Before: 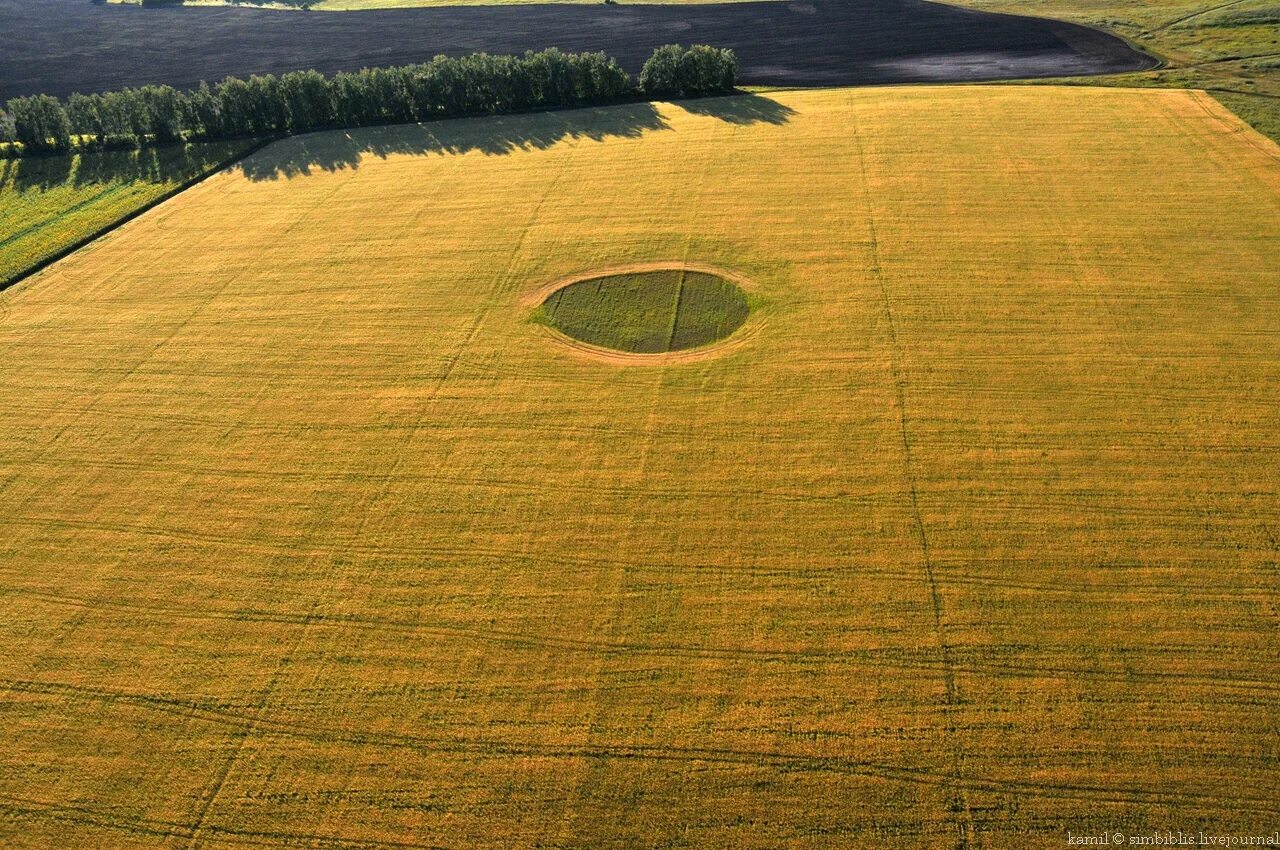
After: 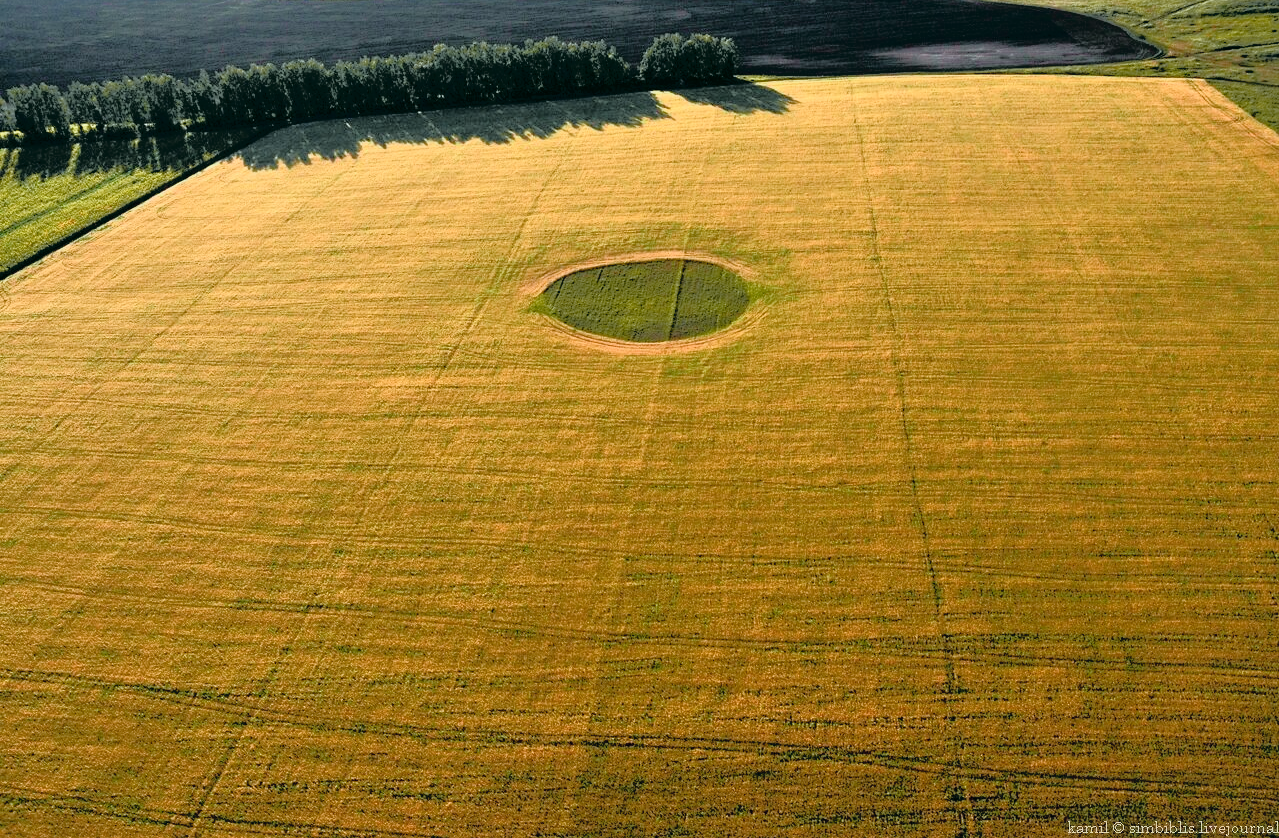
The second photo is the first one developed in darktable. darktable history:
color balance rgb: perceptual saturation grading › global saturation 9.462%, perceptual saturation grading › highlights -13.023%, perceptual saturation grading › mid-tones 14.915%, perceptual saturation grading › shadows 23.336%
crop: top 1.306%, right 0.034%
tone equalizer: -8 EV -1.85 EV, -7 EV -1.14 EV, -6 EV -1.65 EV, edges refinement/feathering 500, mask exposure compensation -1.57 EV, preserve details no
tone curve: curves: ch0 [(0, 0) (0.822, 0.825) (0.994, 0.955)]; ch1 [(0, 0) (0.226, 0.261) (0.383, 0.397) (0.46, 0.46) (0.498, 0.479) (0.524, 0.523) (0.578, 0.575) (1, 1)]; ch2 [(0, 0) (0.438, 0.456) (0.5, 0.498) (0.547, 0.515) (0.597, 0.58) (0.629, 0.603) (1, 1)], color space Lab, independent channels, preserve colors none
shadows and highlights: shadows 1.01, highlights 38.63
